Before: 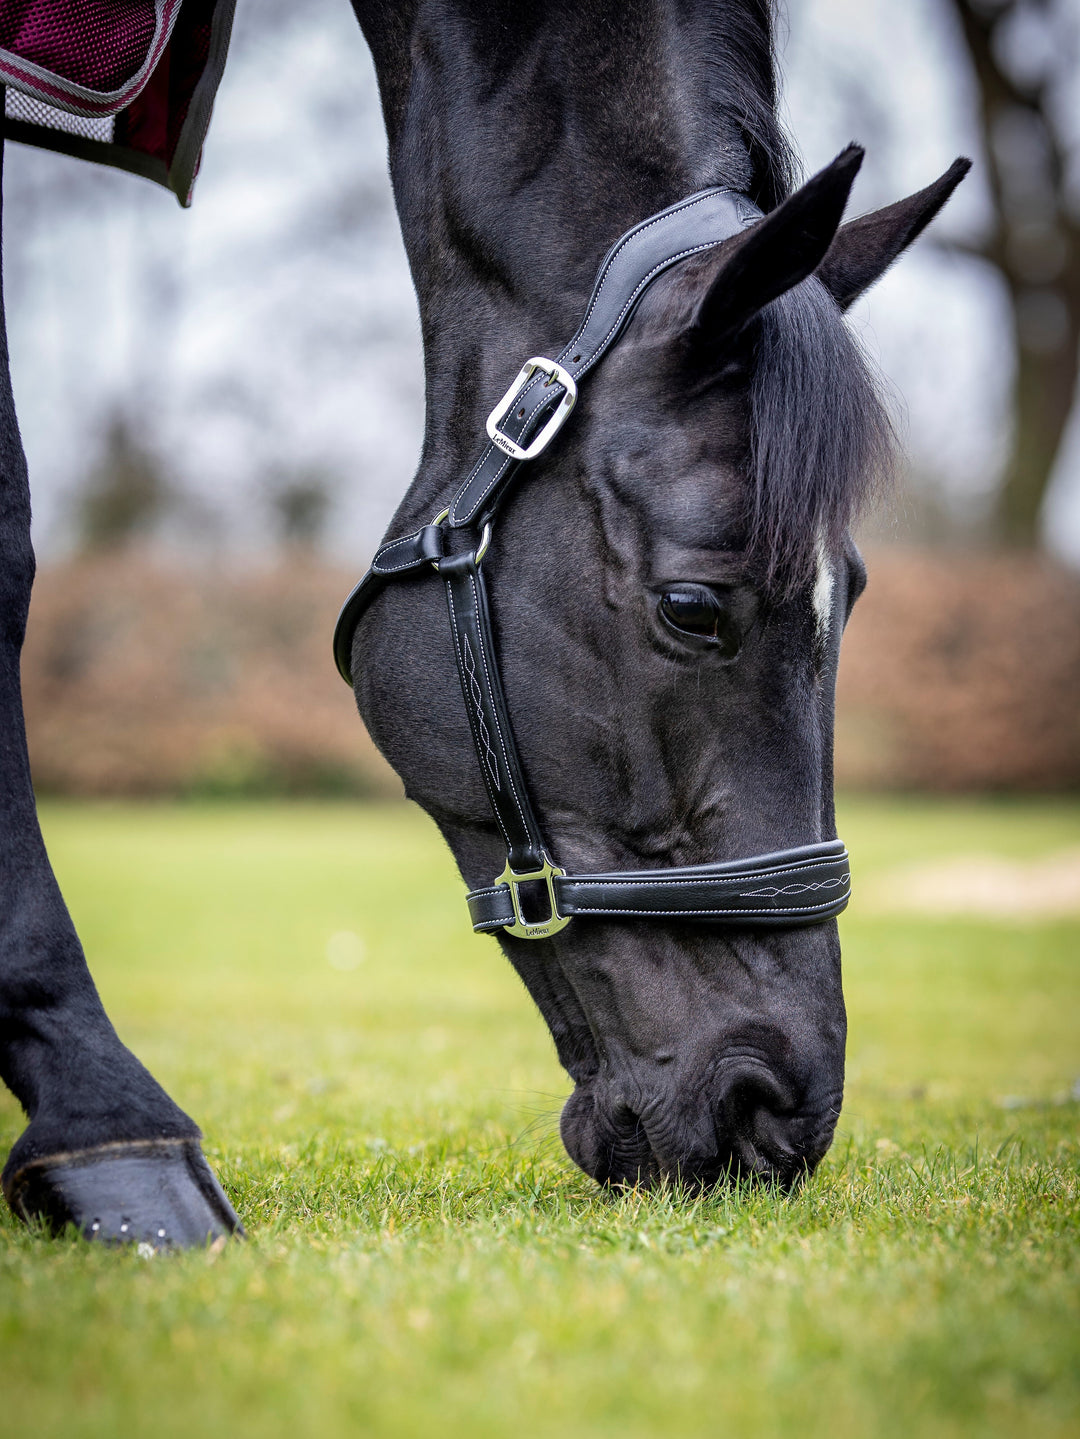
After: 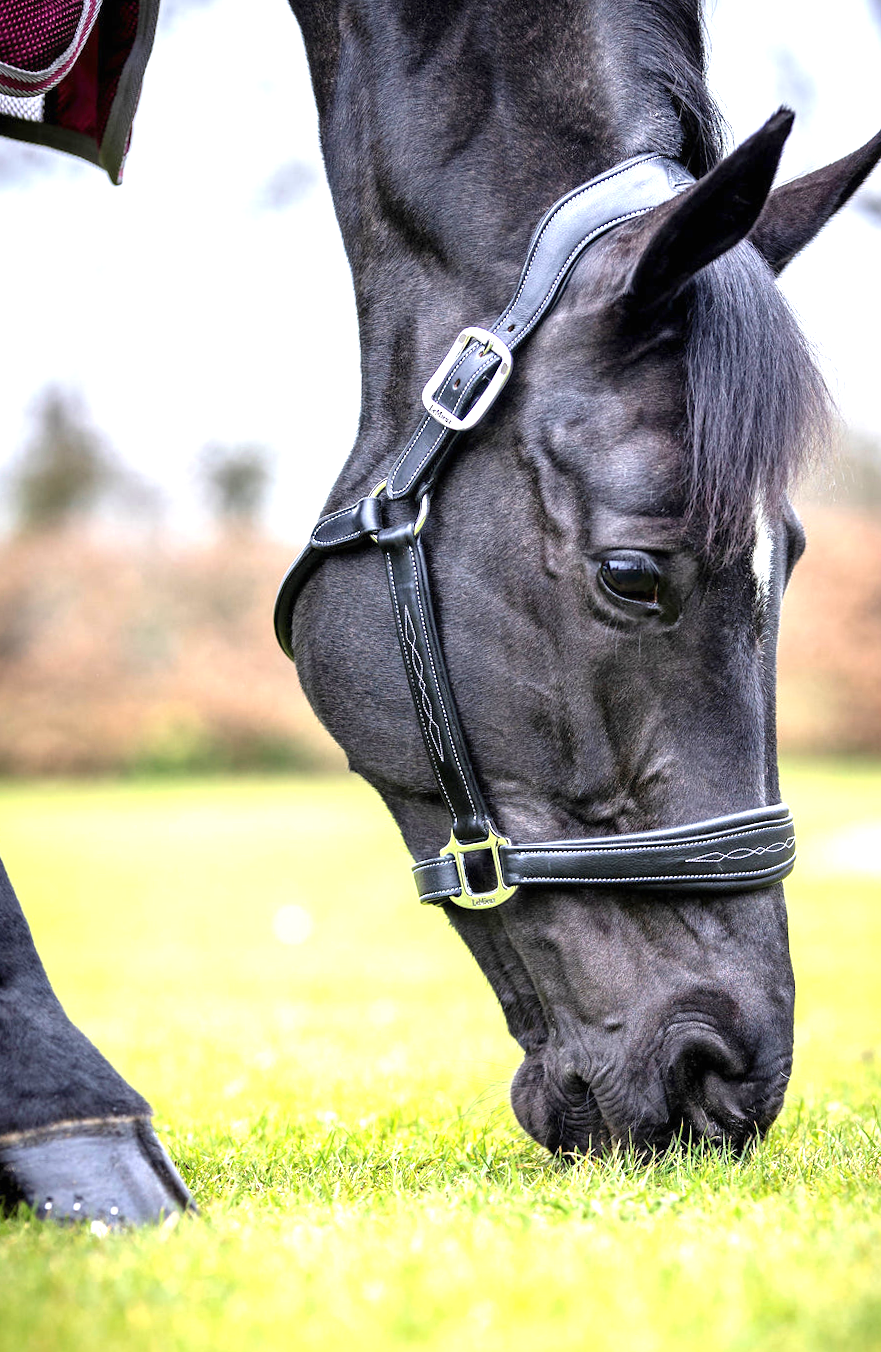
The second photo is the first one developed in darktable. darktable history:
crop and rotate: angle 1.19°, left 4.224%, top 0.805%, right 11.876%, bottom 2.657%
exposure: black level correction 0, exposure 1.2 EV, compensate exposure bias true, compensate highlight preservation false
